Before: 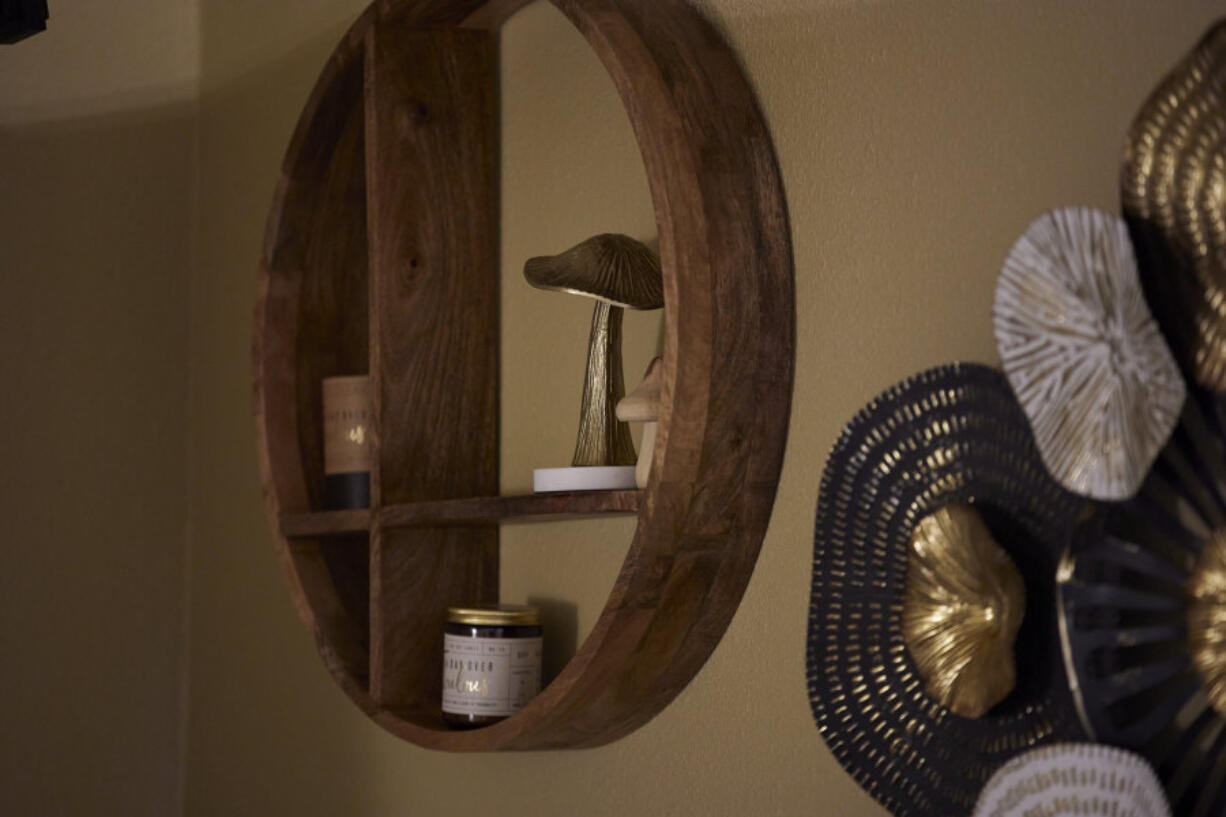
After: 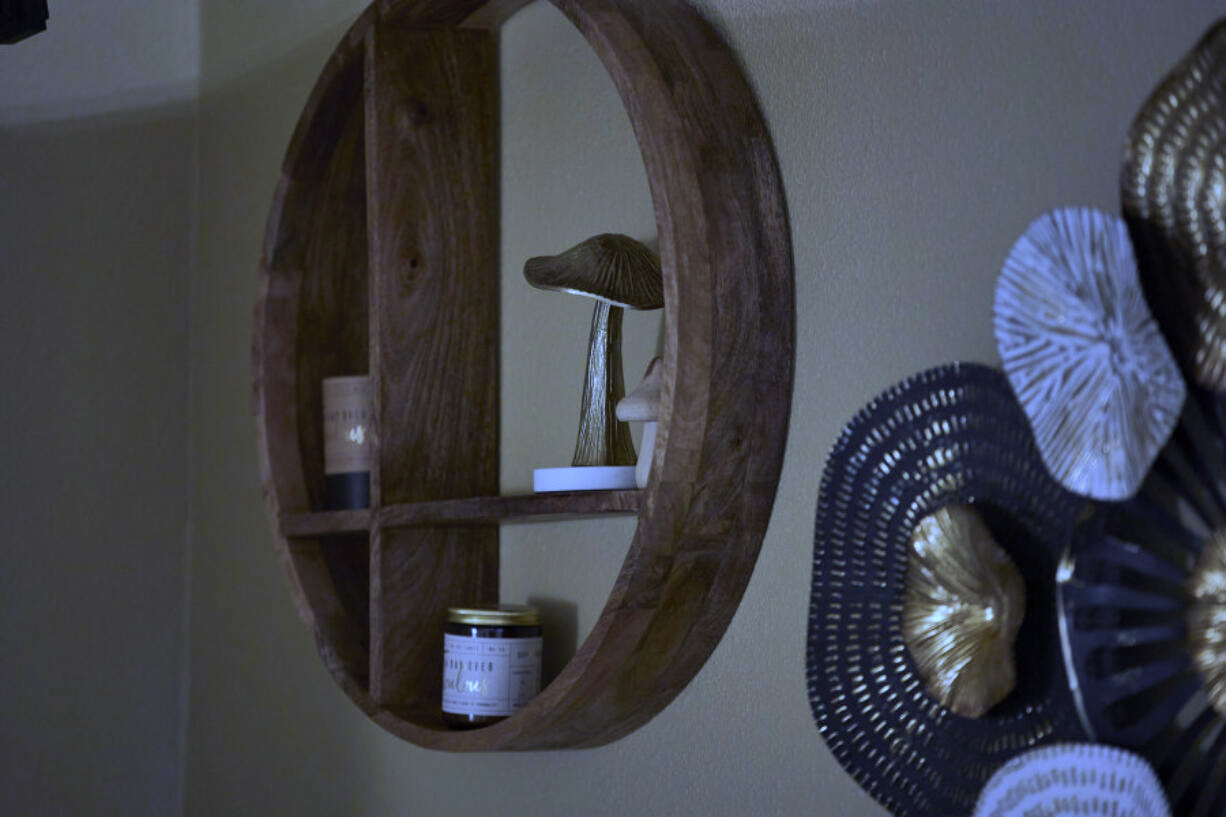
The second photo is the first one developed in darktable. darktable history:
shadows and highlights: shadows 37.27, highlights -28.18, soften with gaussian
white balance: red 0.766, blue 1.537
